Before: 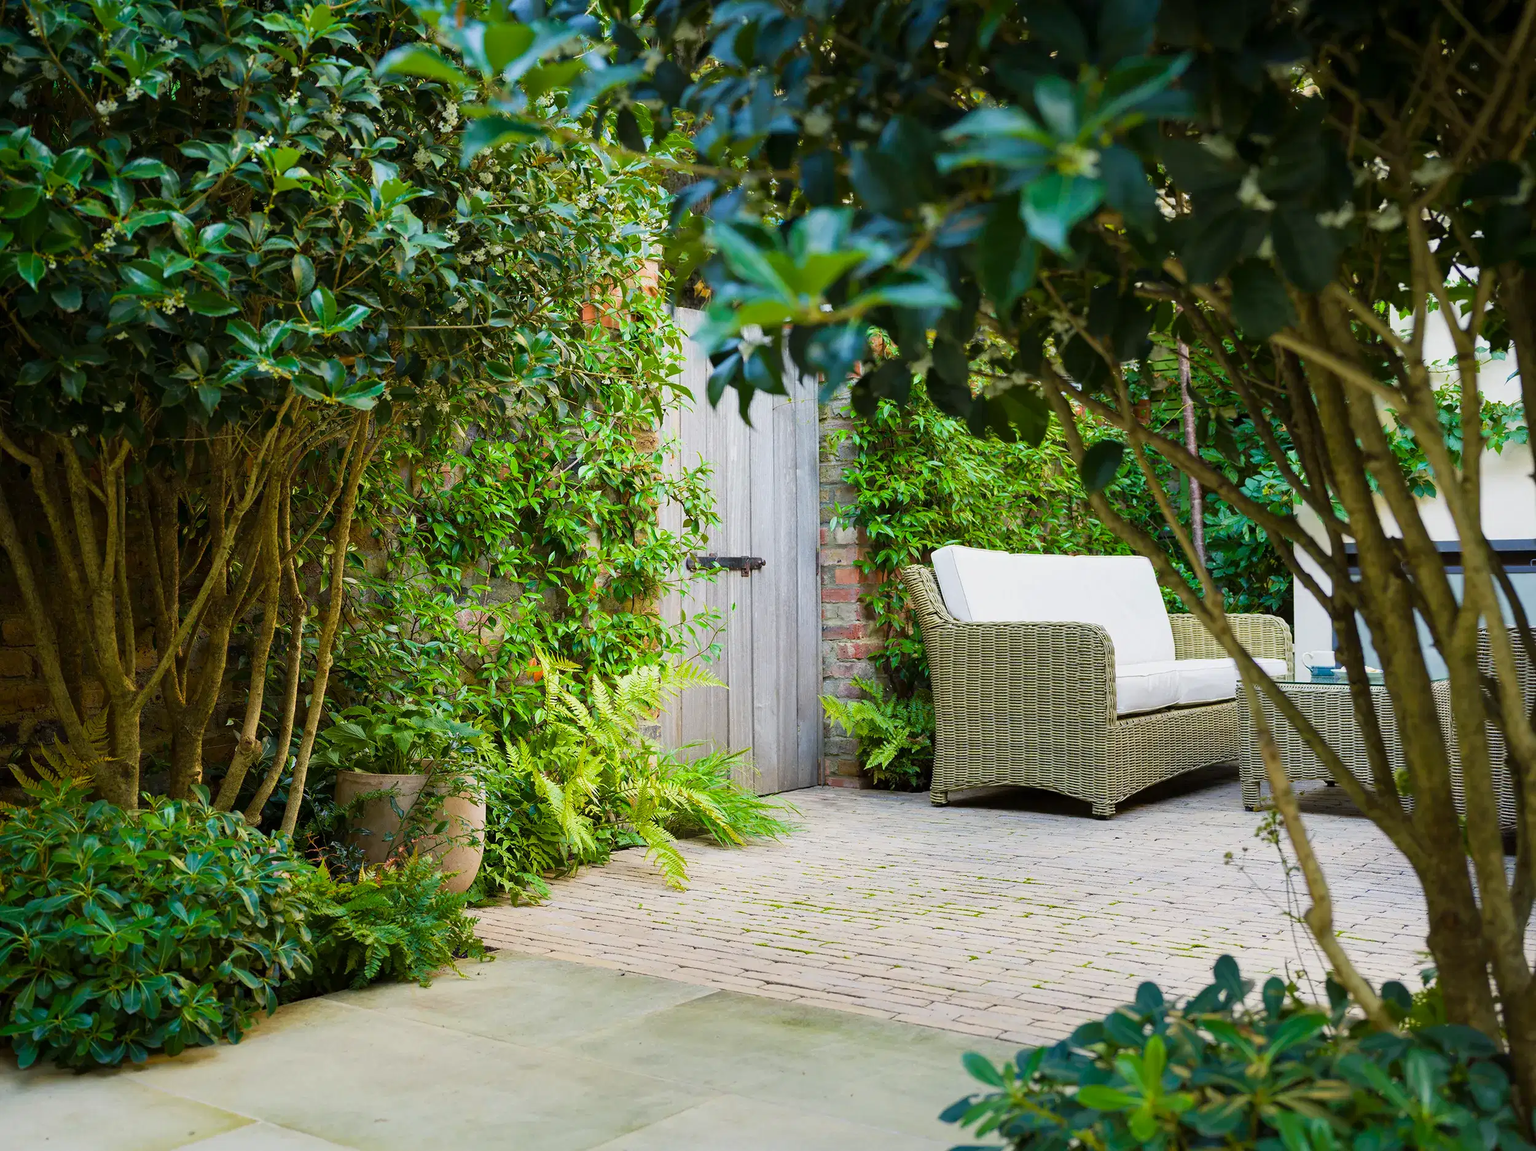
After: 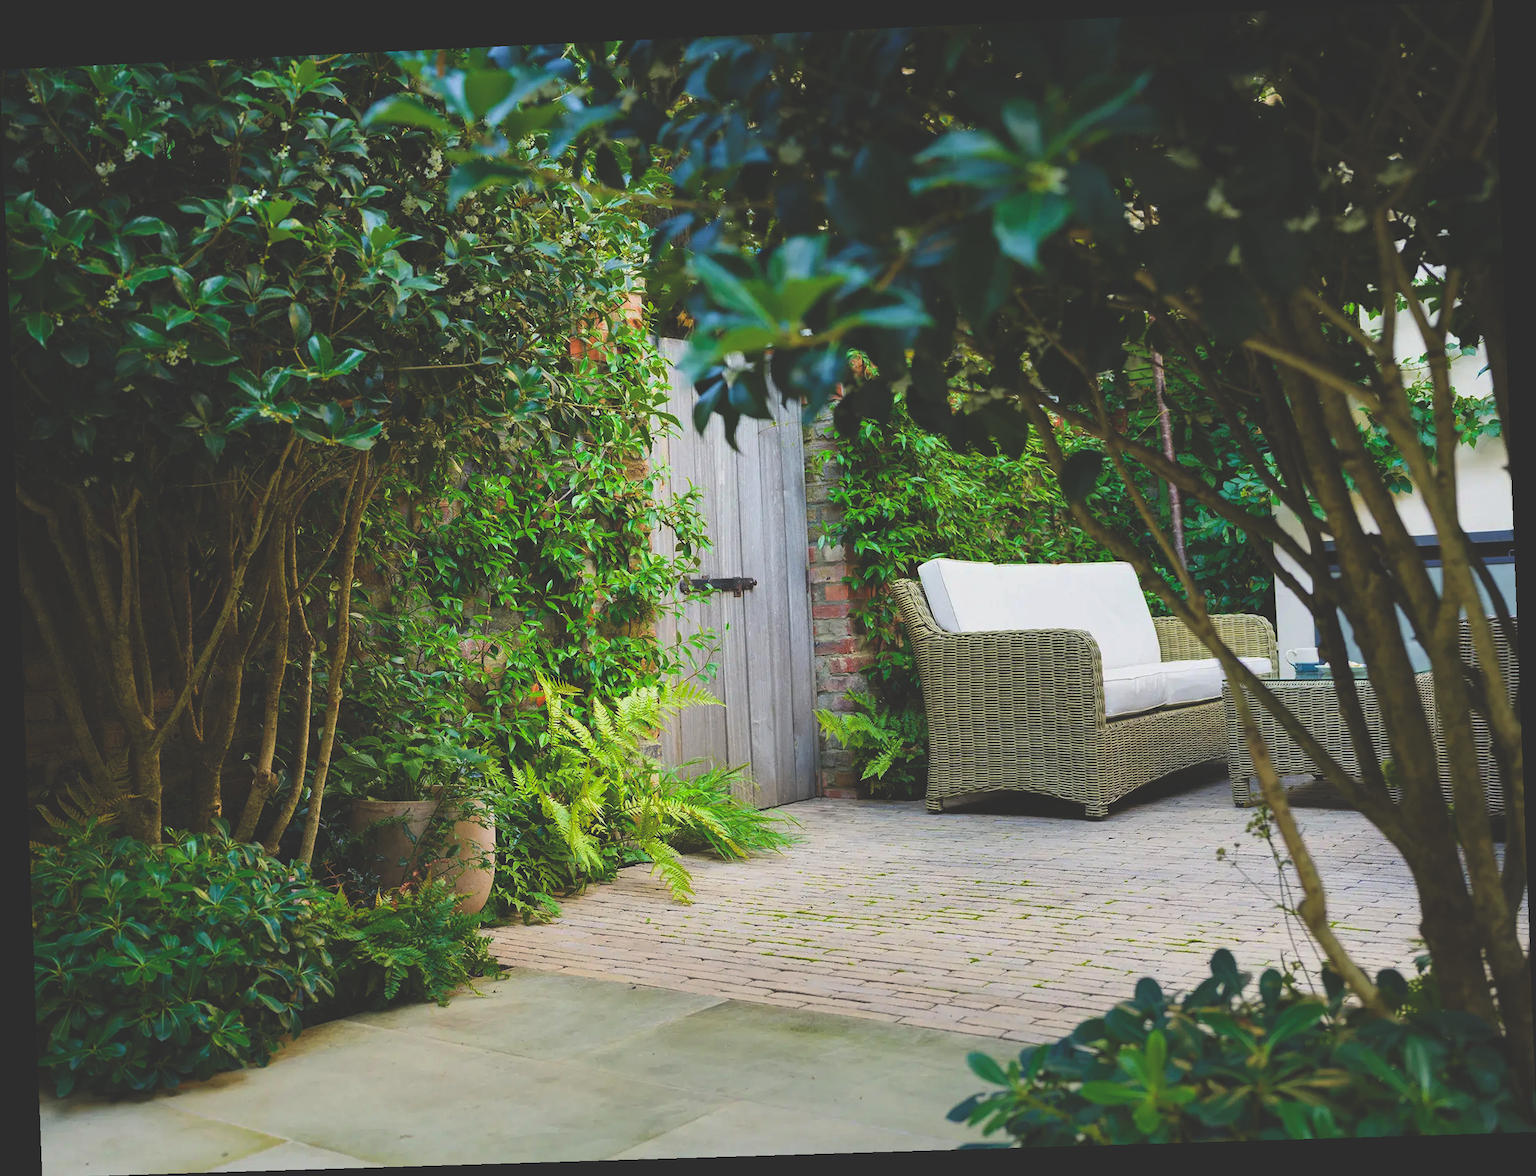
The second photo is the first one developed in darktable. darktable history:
rgb curve: curves: ch0 [(0, 0.186) (0.314, 0.284) (0.775, 0.708) (1, 1)], compensate middle gray true, preserve colors none
rotate and perspective: rotation -2.22°, lens shift (horizontal) -0.022, automatic cropping off
